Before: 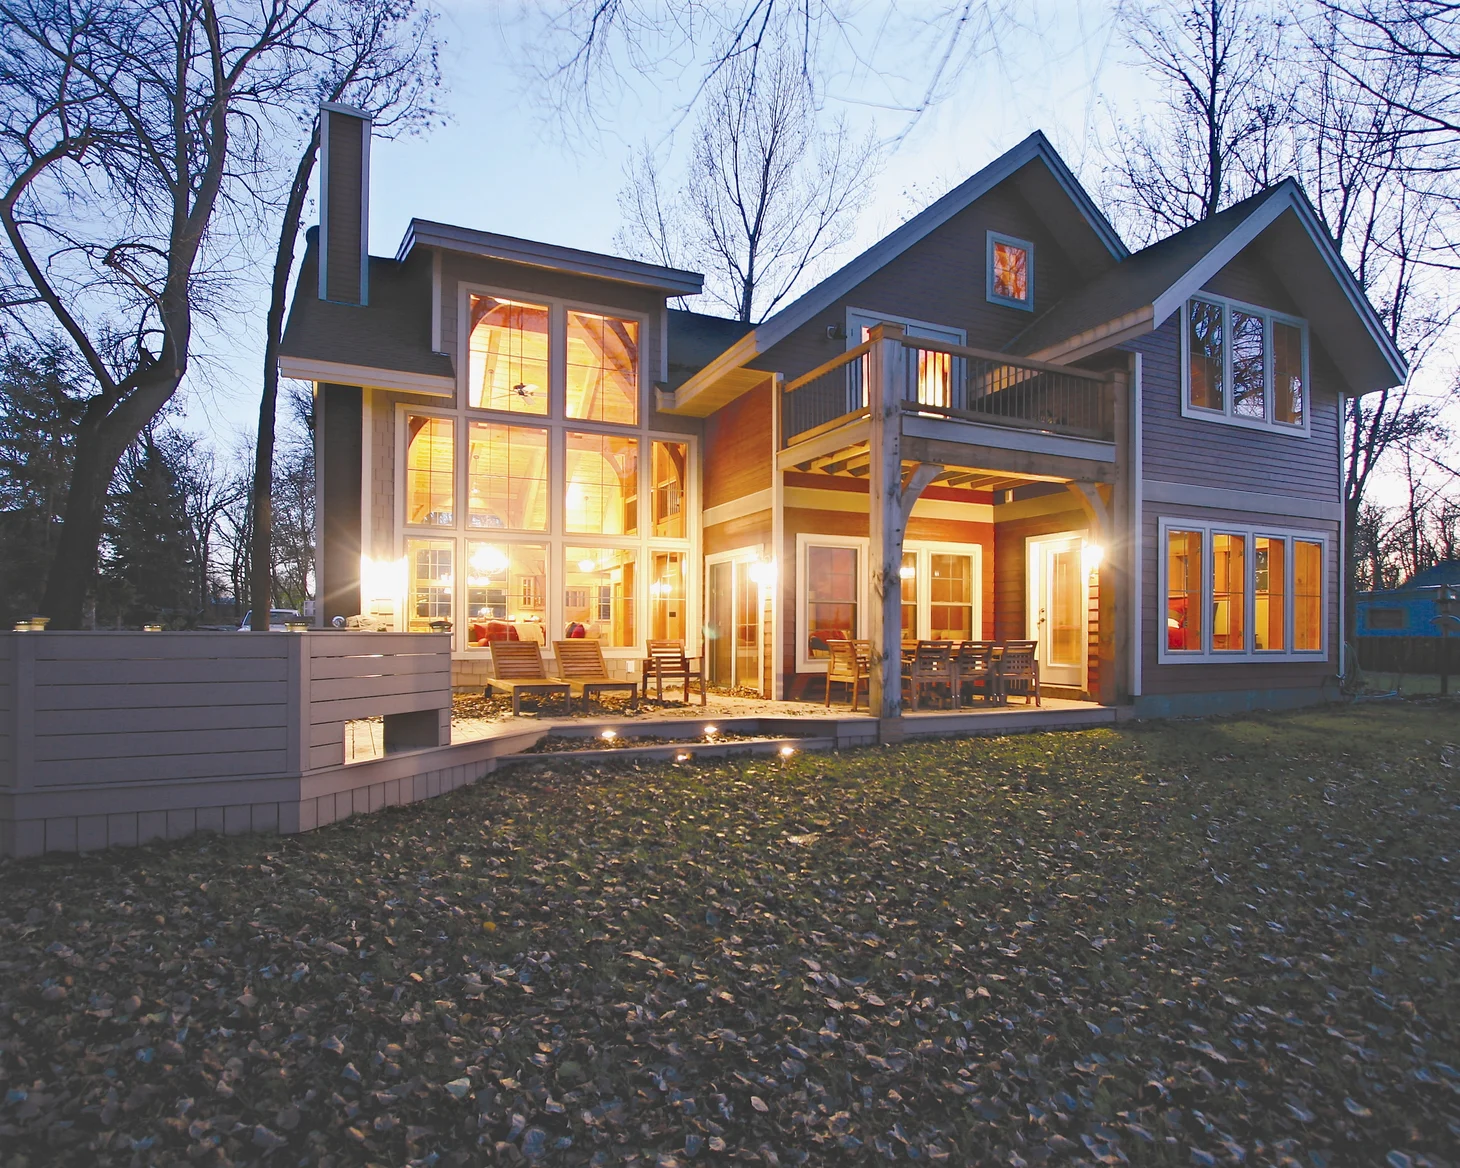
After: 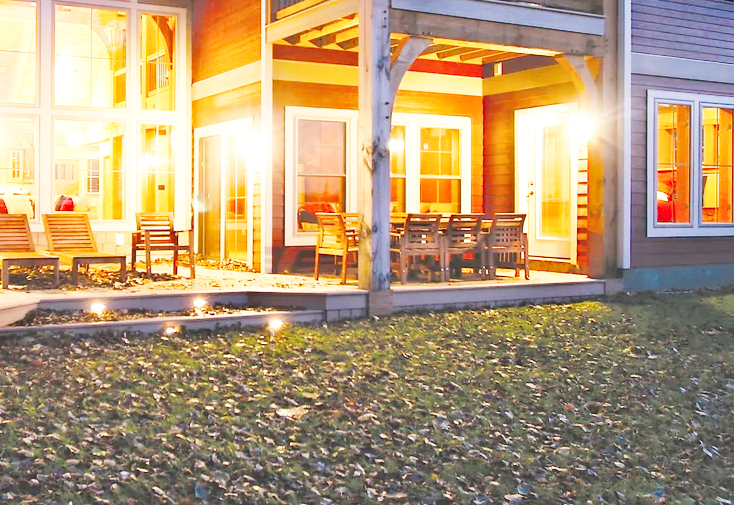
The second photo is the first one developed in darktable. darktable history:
crop: left 35.03%, top 36.625%, right 14.663%, bottom 20.057%
base curve: curves: ch0 [(0, 0.003) (0.001, 0.002) (0.006, 0.004) (0.02, 0.022) (0.048, 0.086) (0.094, 0.234) (0.162, 0.431) (0.258, 0.629) (0.385, 0.8) (0.548, 0.918) (0.751, 0.988) (1, 1)], preserve colors none
